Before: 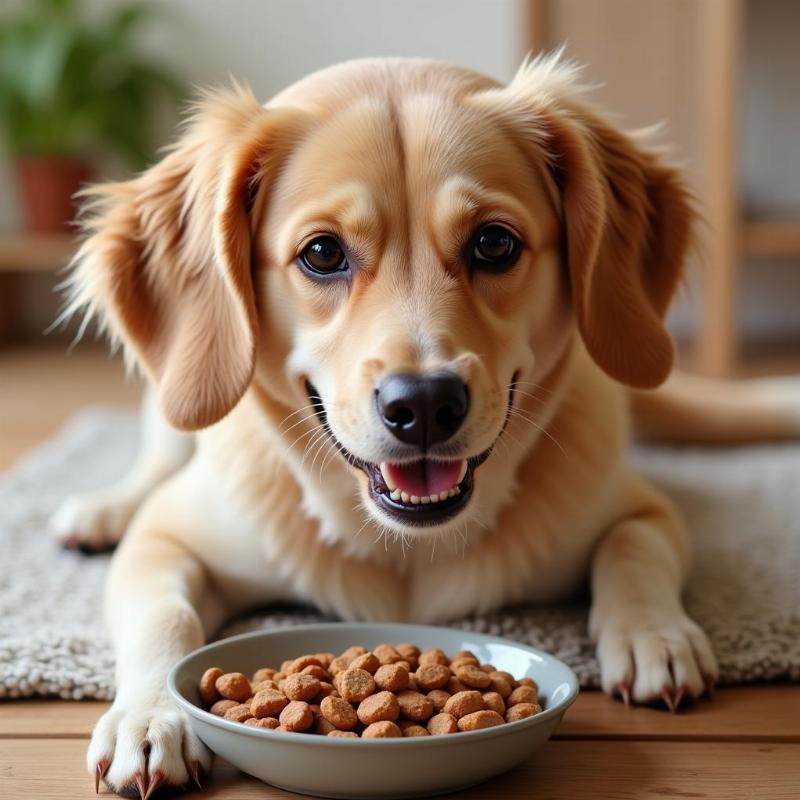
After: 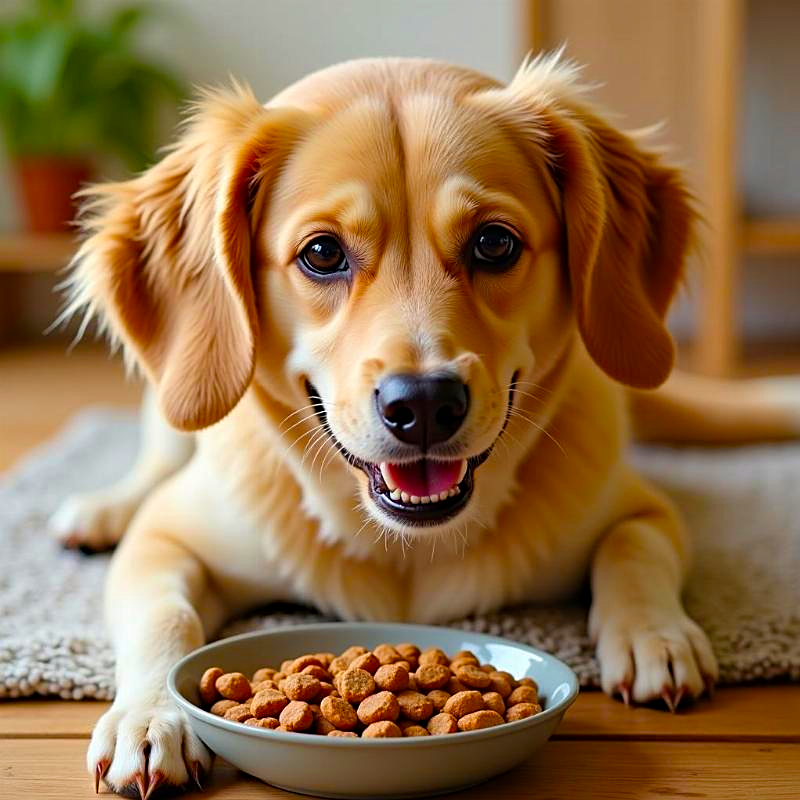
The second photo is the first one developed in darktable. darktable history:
sharpen: on, module defaults
haze removal: adaptive false
velvia: strength 31.34%, mid-tones bias 0.201
